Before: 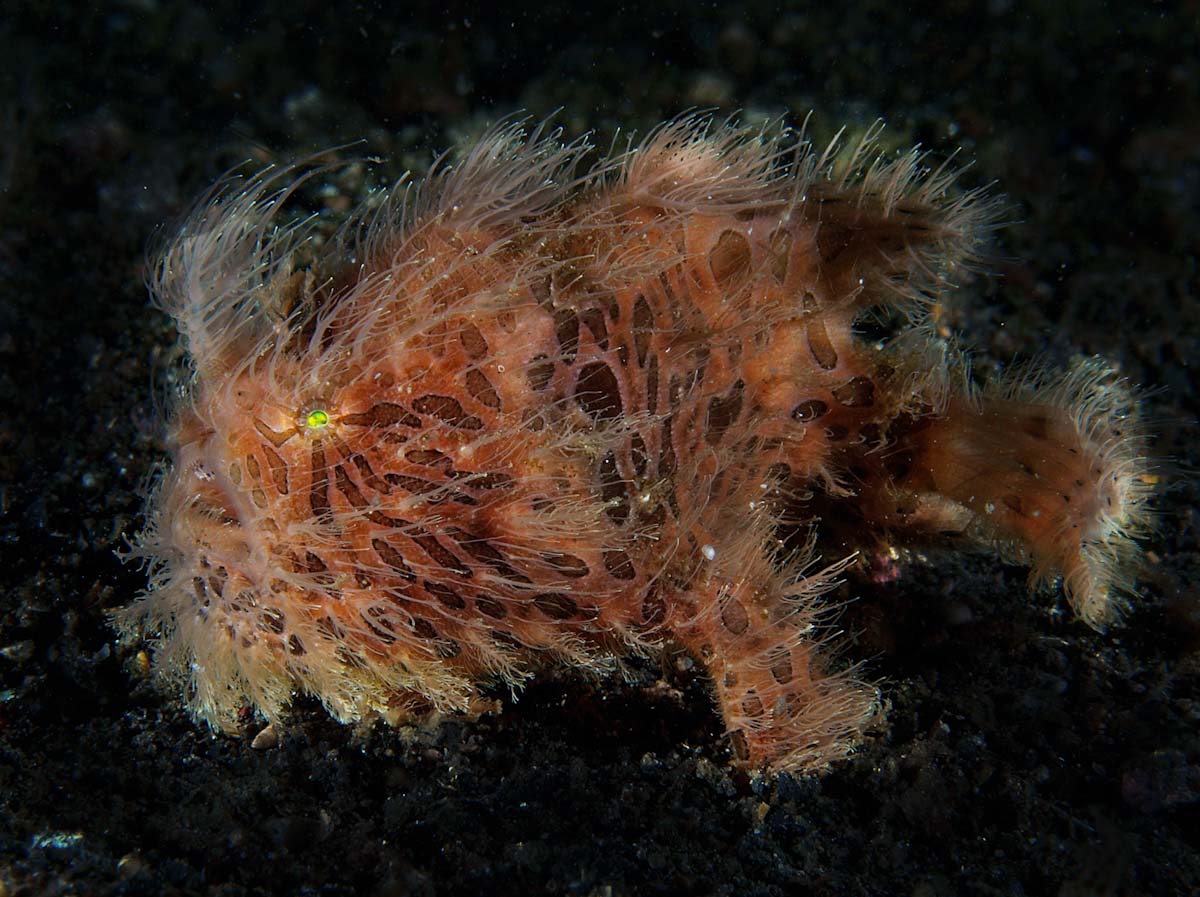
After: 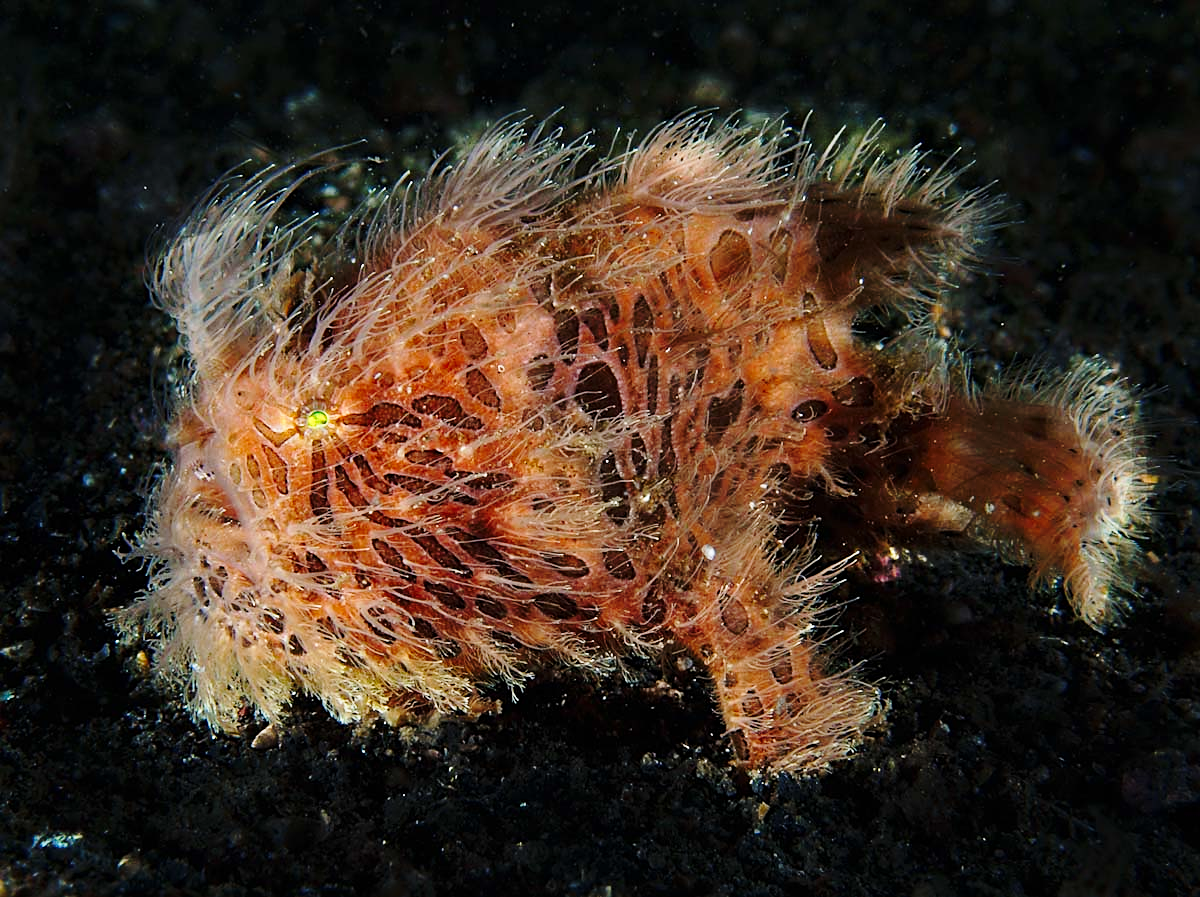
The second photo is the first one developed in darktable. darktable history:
tone equalizer: on, module defaults
sharpen: radius 2.529, amount 0.323
base curve: curves: ch0 [(0, 0) (0.028, 0.03) (0.121, 0.232) (0.46, 0.748) (0.859, 0.968) (1, 1)], preserve colors none
